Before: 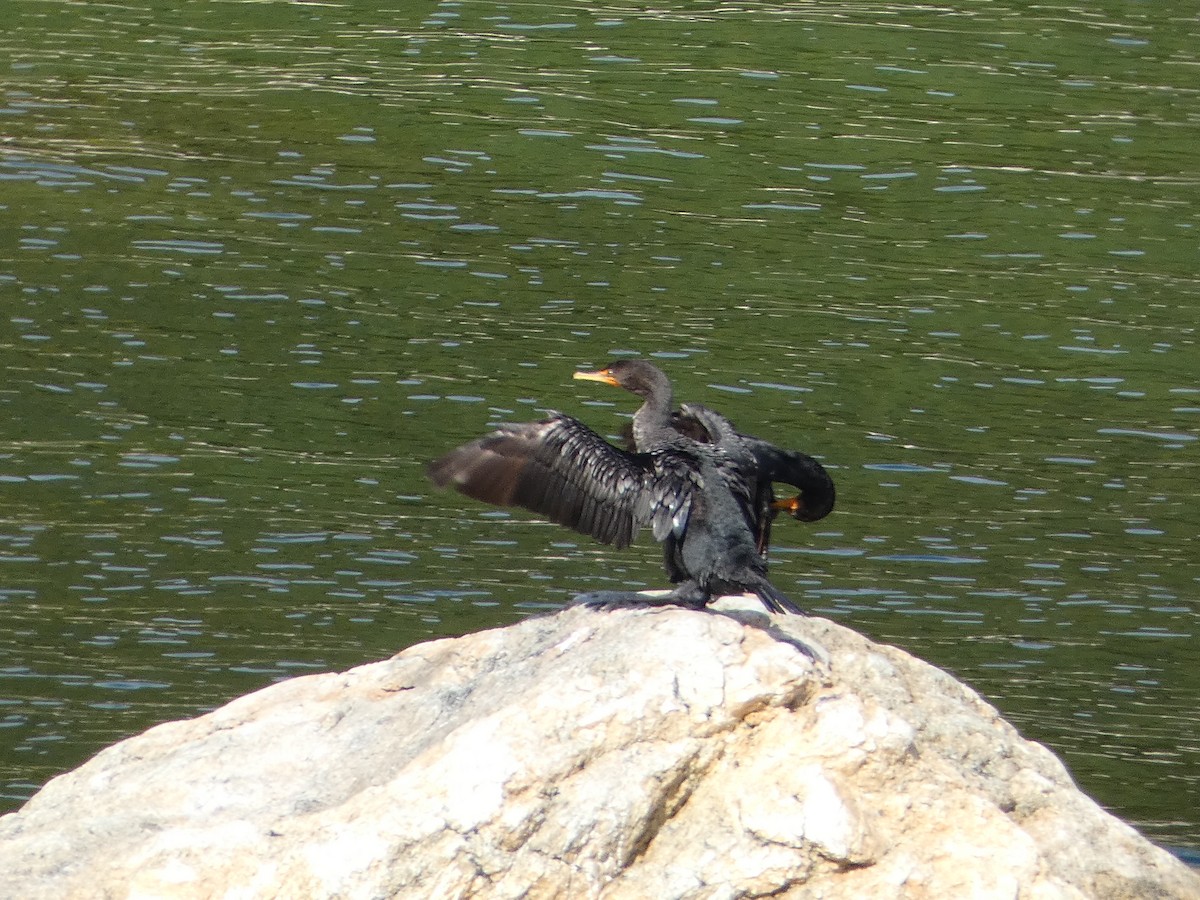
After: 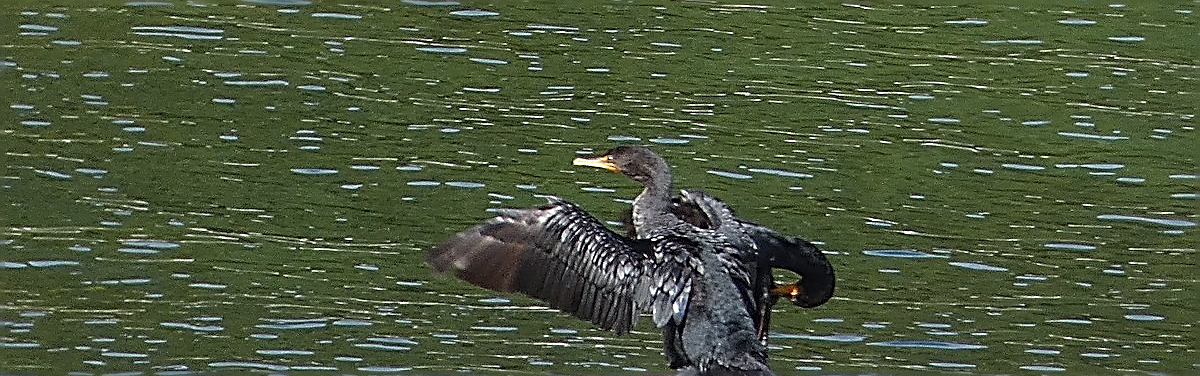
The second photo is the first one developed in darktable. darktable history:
white balance: red 0.967, blue 1.049
sharpen: amount 2
crop and rotate: top 23.84%, bottom 34.294%
